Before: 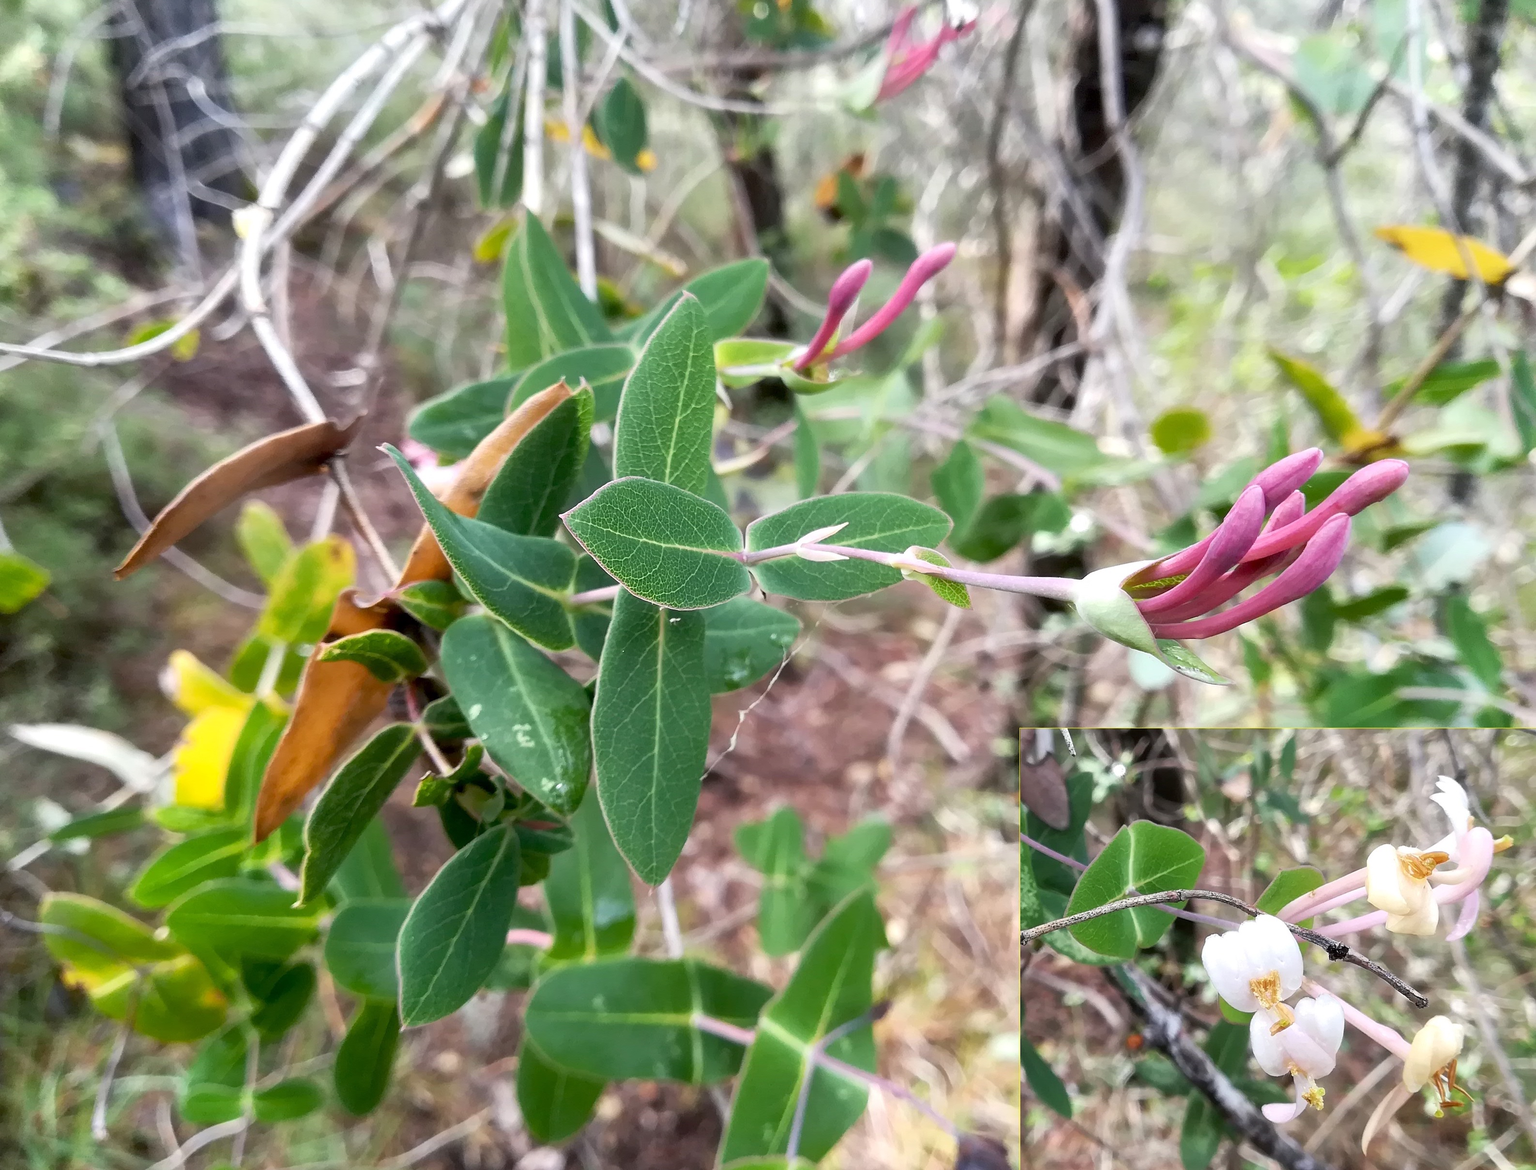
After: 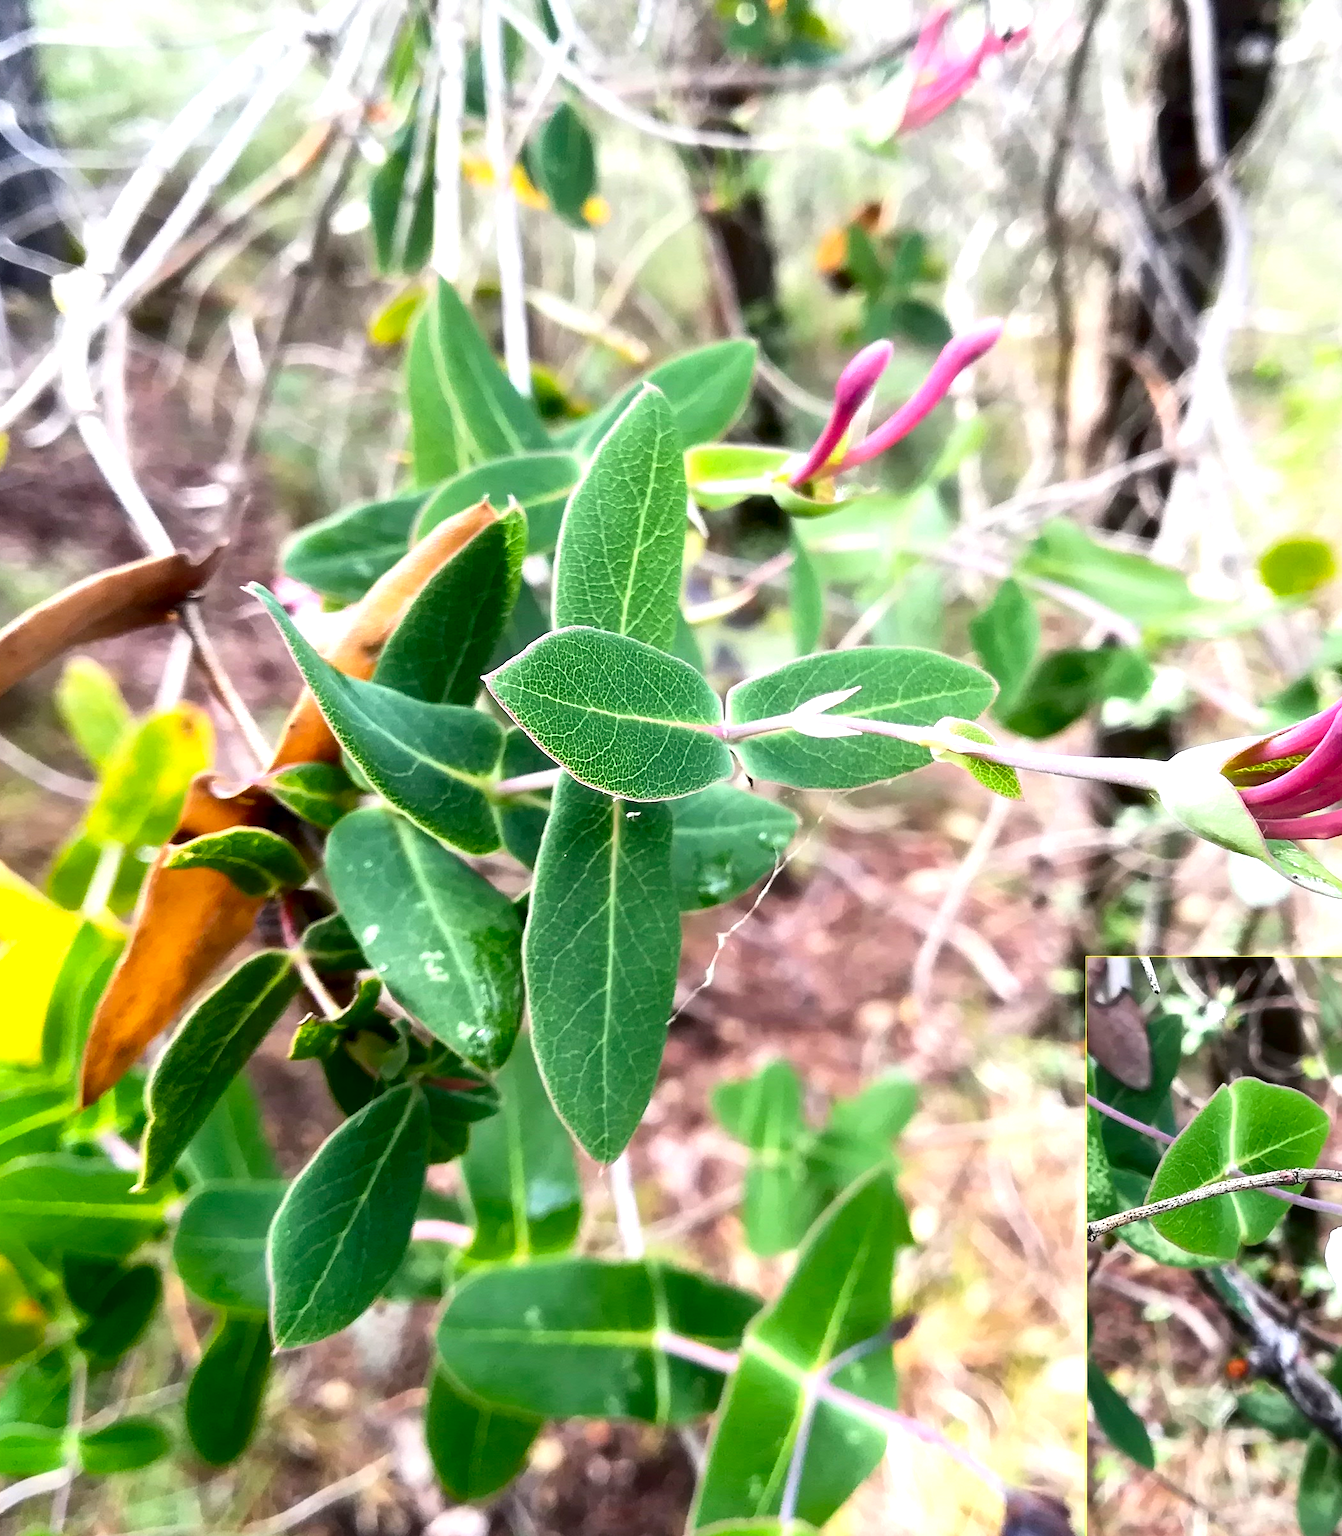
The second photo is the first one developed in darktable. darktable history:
crop and rotate: left 12.58%, right 20.874%
exposure: black level correction 0, exposure 0.696 EV, compensate highlight preservation false
contrast brightness saturation: contrast 0.19, brightness -0.107, saturation 0.206
